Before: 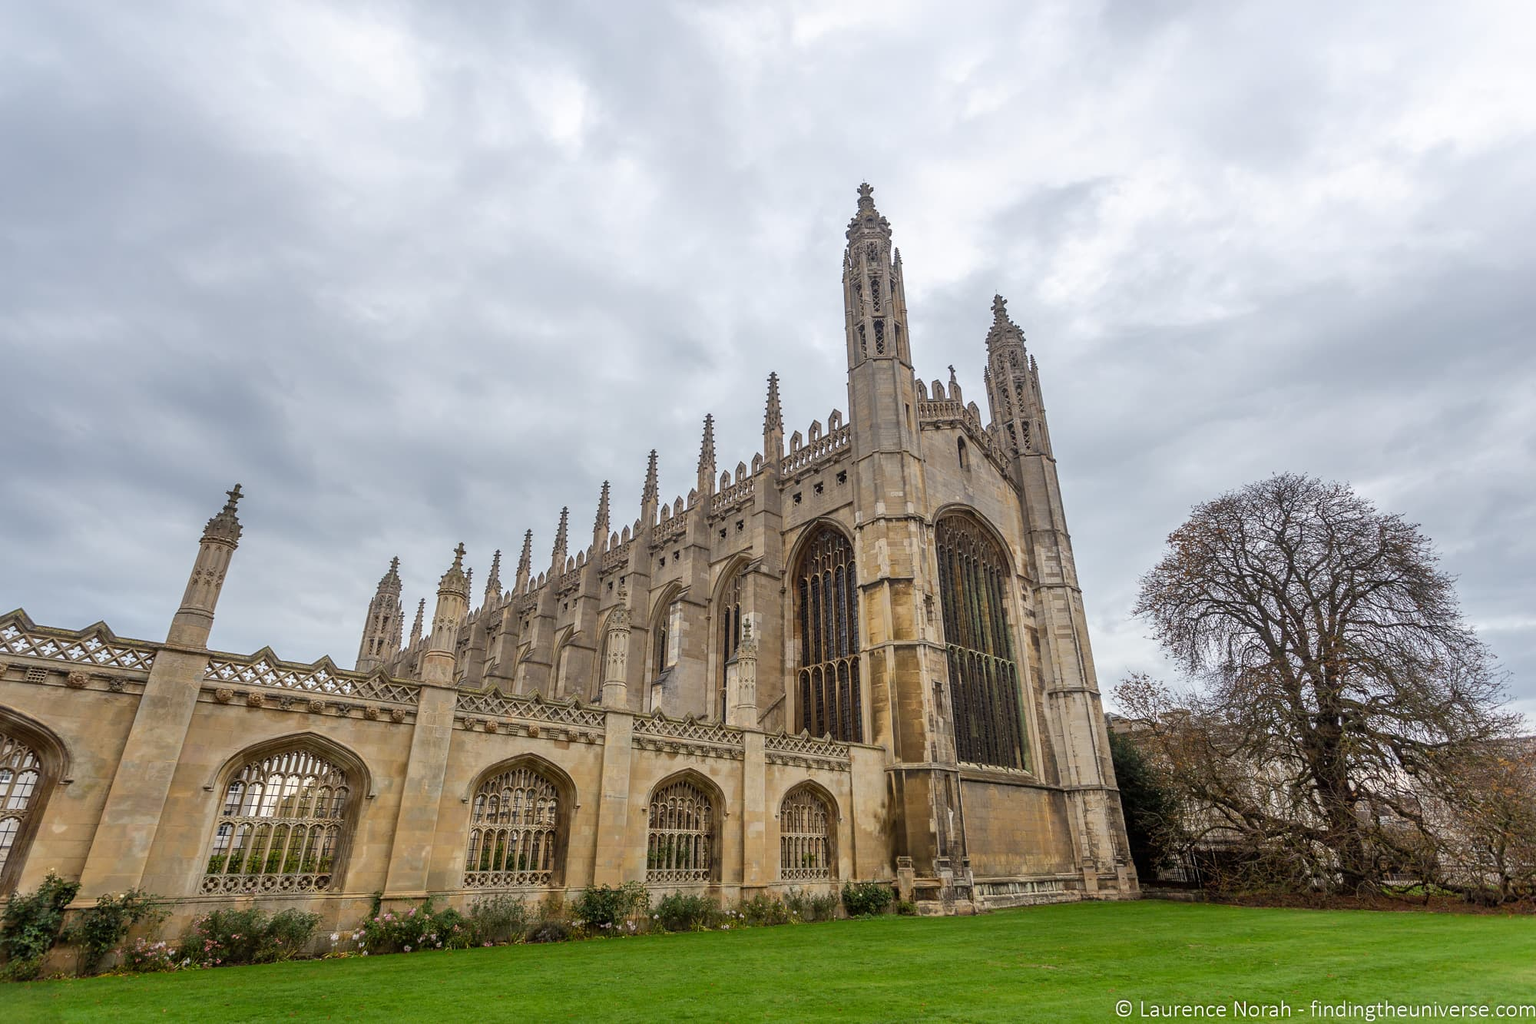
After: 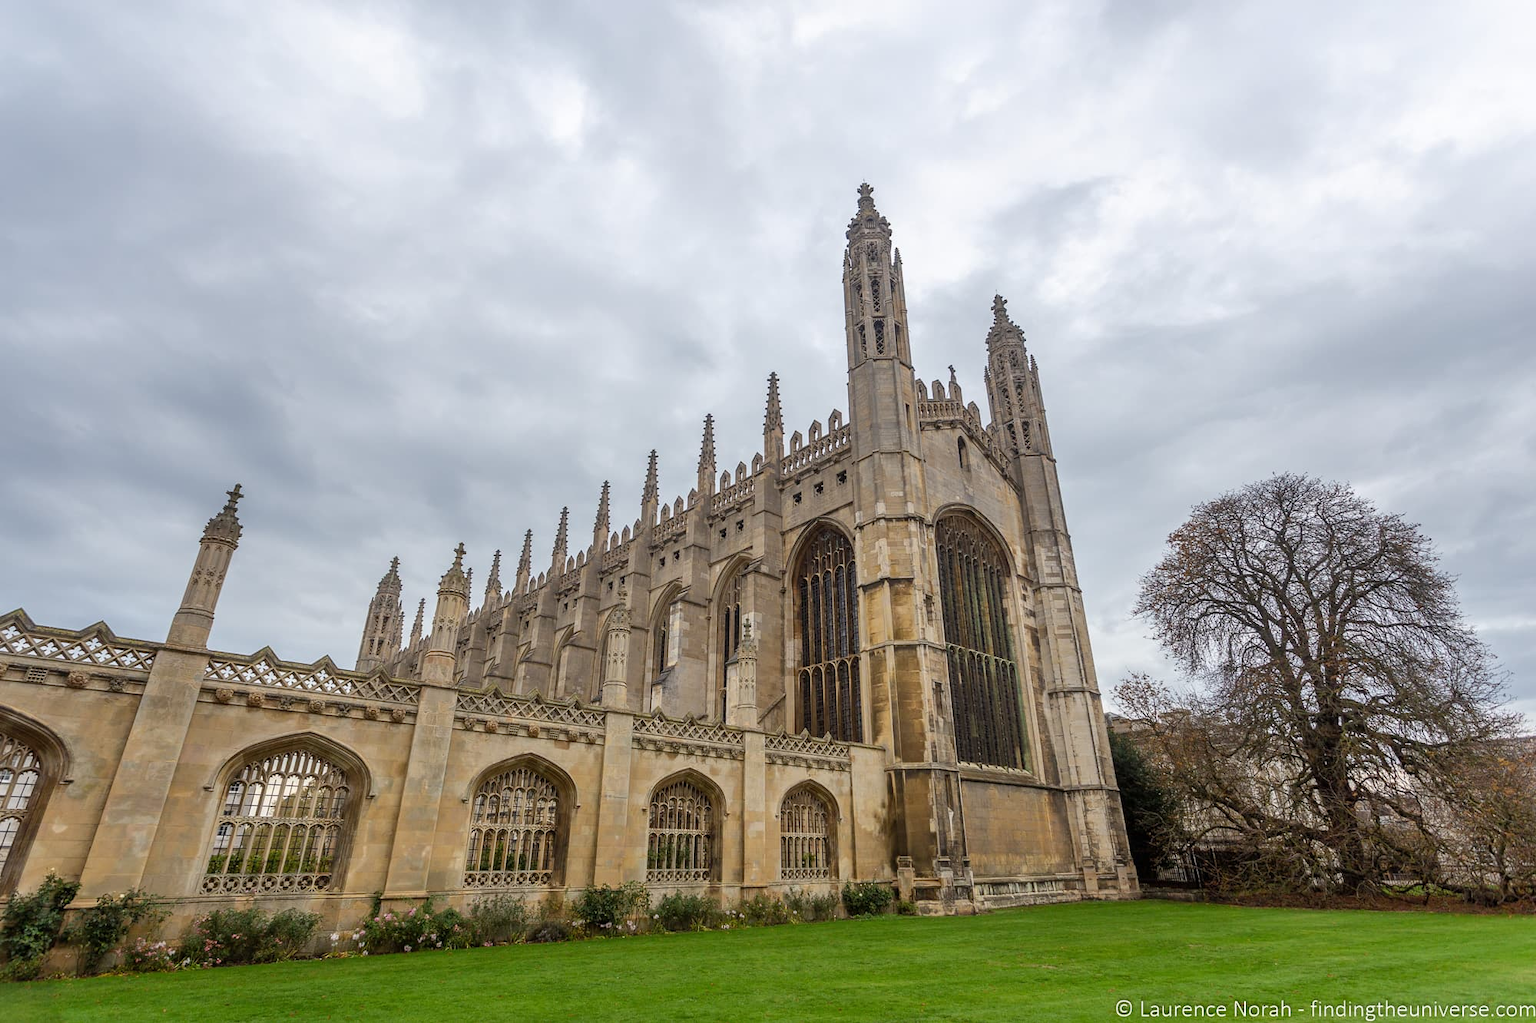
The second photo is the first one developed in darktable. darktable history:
levels: black 0.068%
exposure: exposure -0.014 EV, compensate highlight preservation false
